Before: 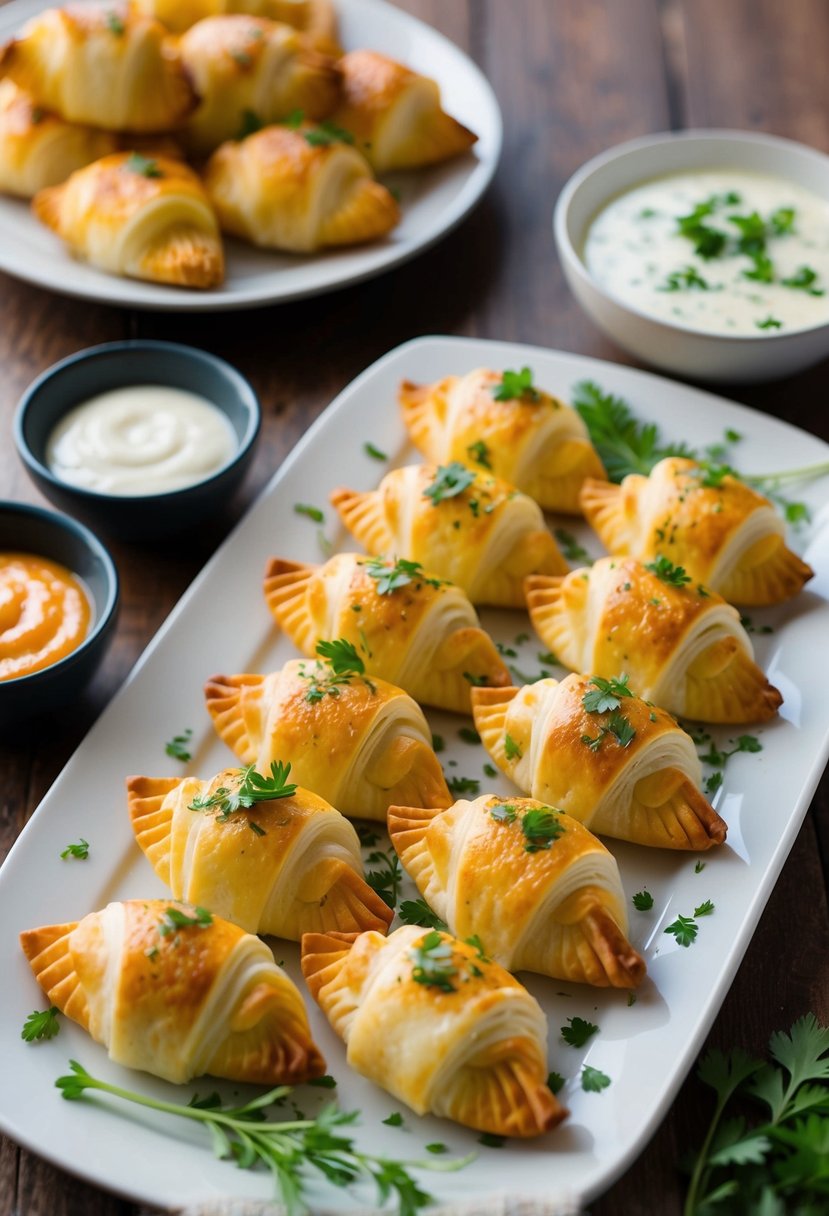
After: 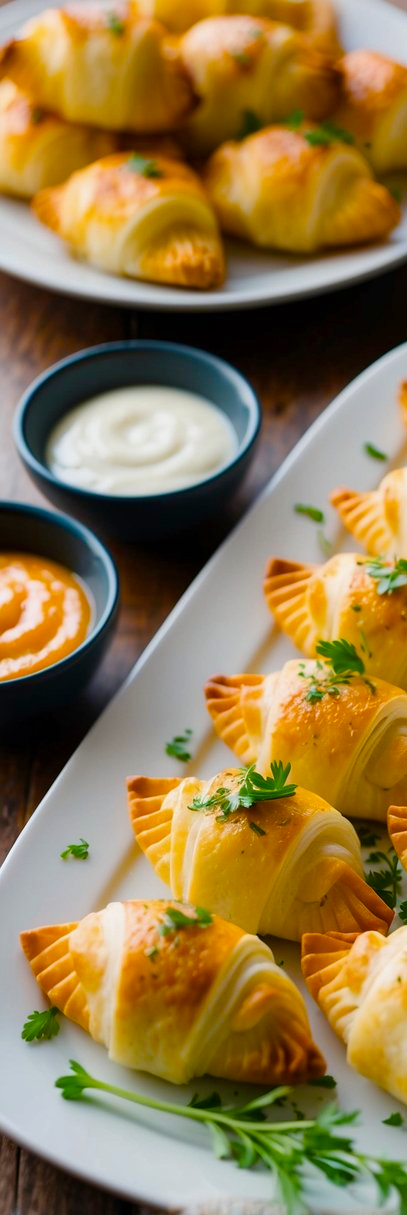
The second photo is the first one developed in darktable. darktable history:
color balance rgb: perceptual saturation grading › global saturation 35%, perceptual saturation grading › highlights -30%, perceptual saturation grading › shadows 35%, perceptual brilliance grading › global brilliance 3%, perceptual brilliance grading › highlights -3%, perceptual brilliance grading › shadows 3%
exposure: exposure -0.072 EV, compensate highlight preservation false
crop and rotate: left 0%, top 0%, right 50.845%
